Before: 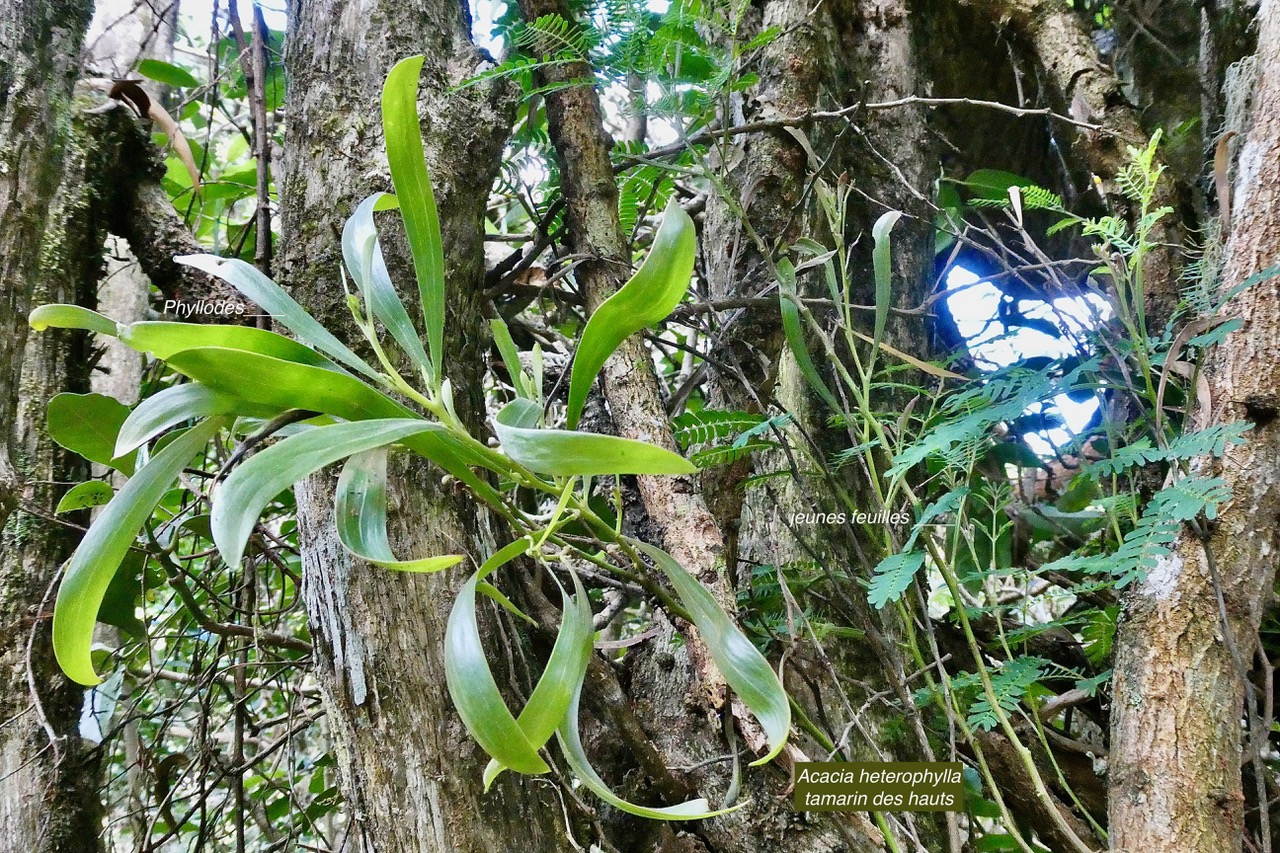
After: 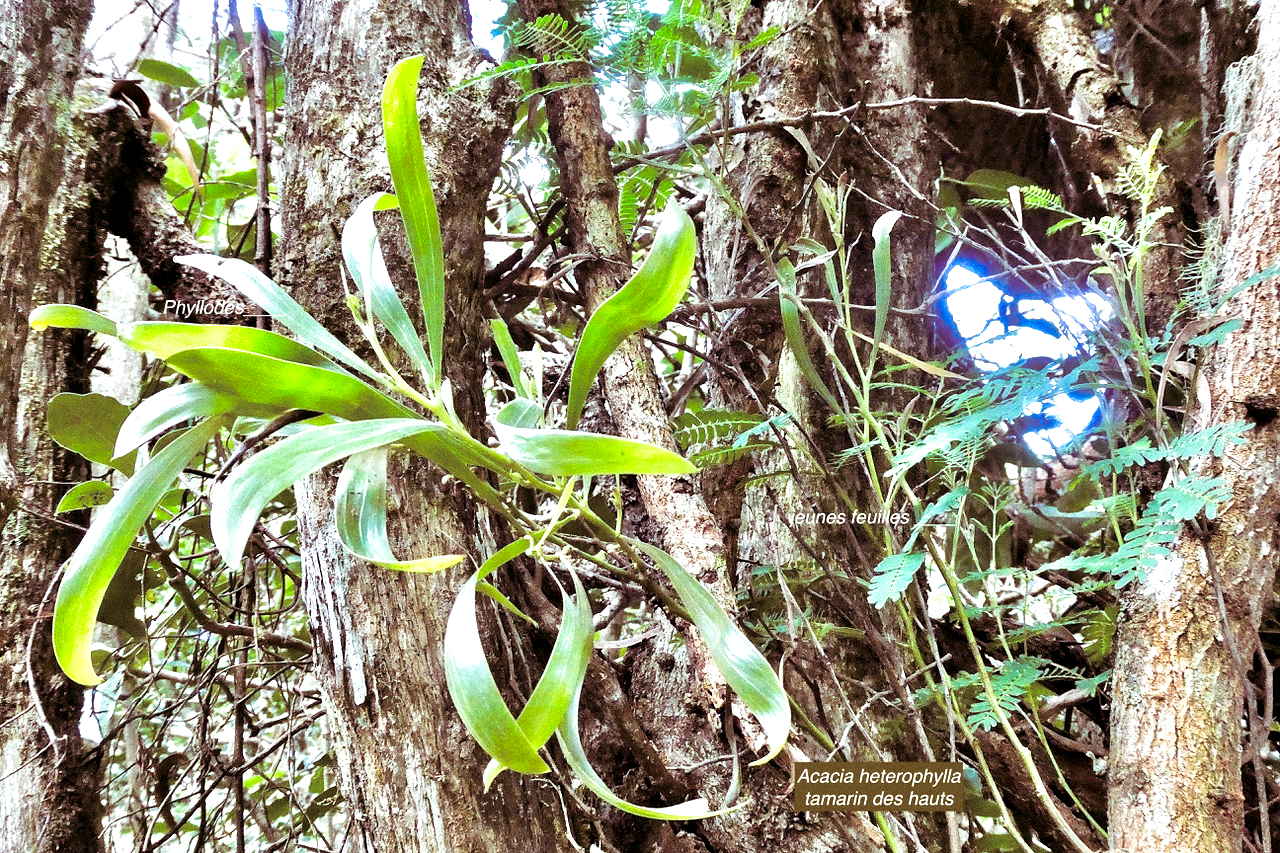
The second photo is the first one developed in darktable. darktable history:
exposure: black level correction -0.001, exposure 0.9 EV, compensate exposure bias true, compensate highlight preservation false
grain: coarseness 0.09 ISO
split-toning: highlights › hue 180°
